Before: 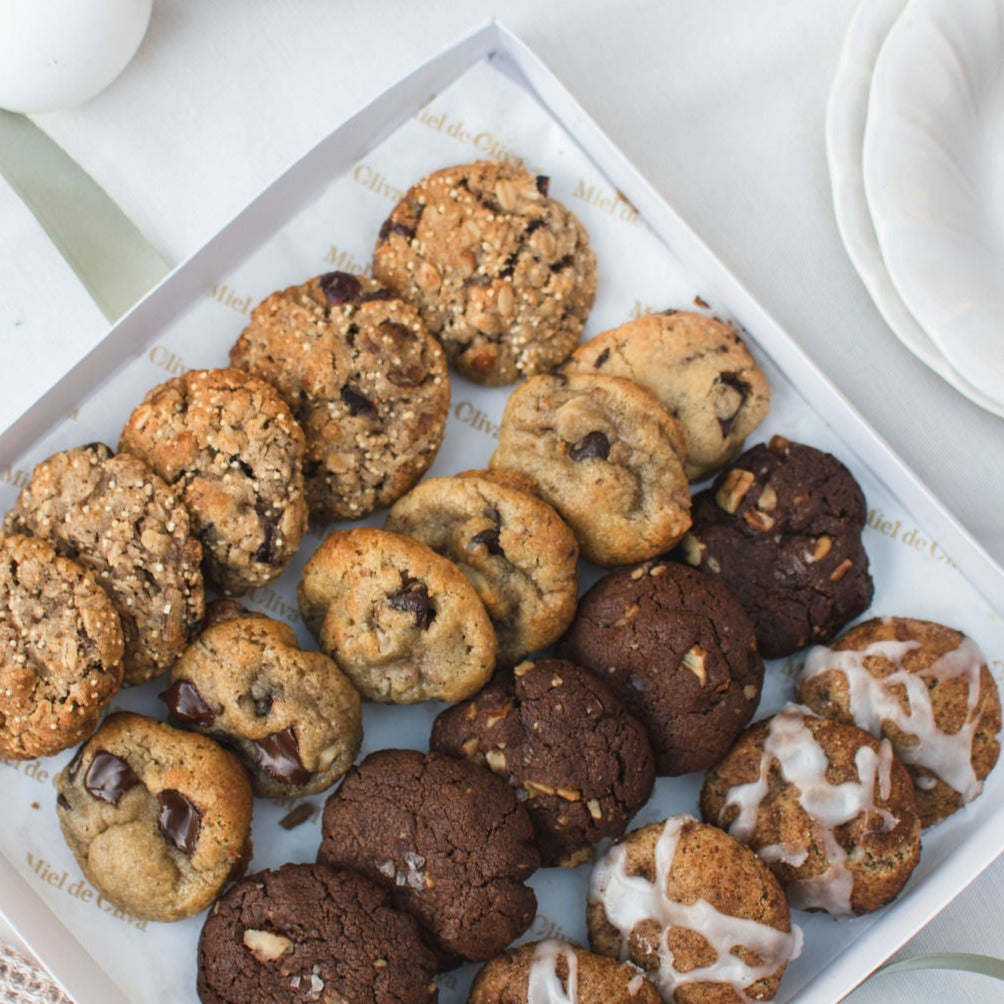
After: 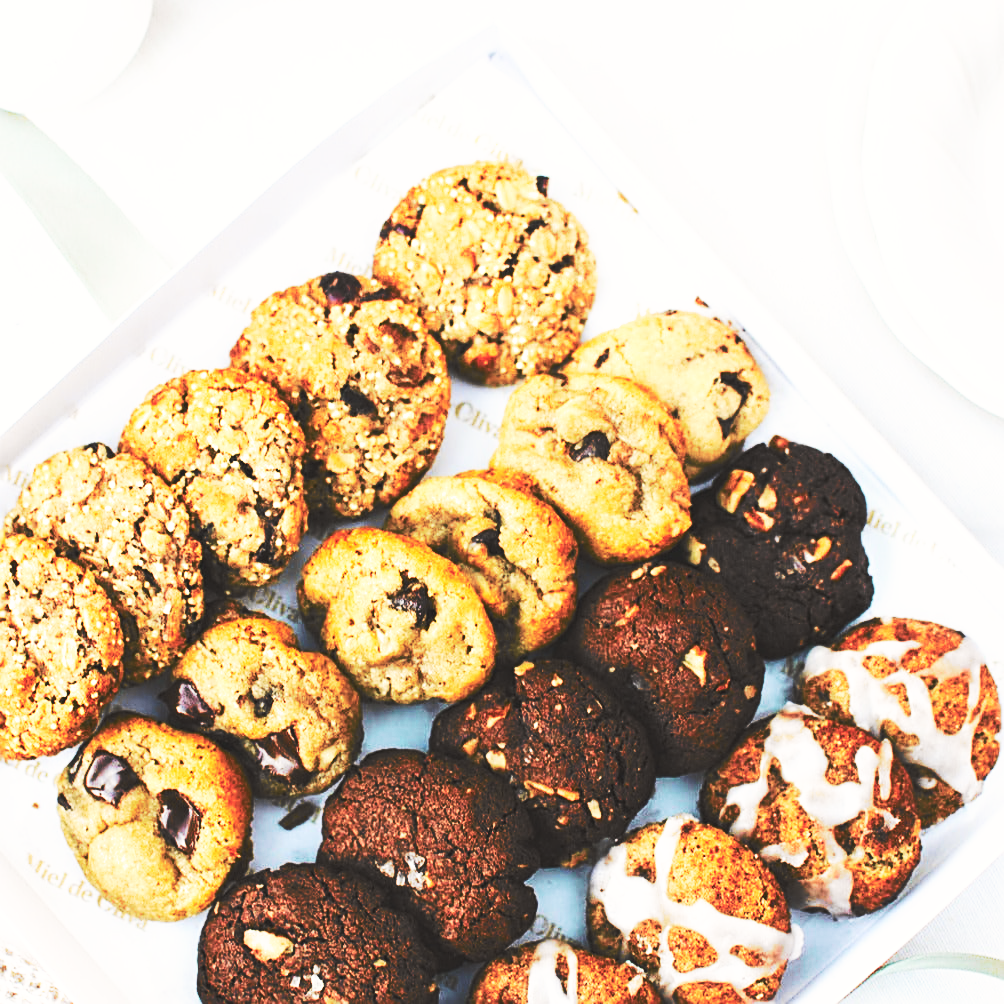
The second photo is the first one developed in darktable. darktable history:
sharpen: on, module defaults
tone curve: curves: ch0 [(0, 0.024) (0.049, 0.038) (0.176, 0.162) (0.33, 0.331) (0.432, 0.475) (0.601, 0.665) (0.843, 0.876) (1, 1)]; ch1 [(0, 0) (0.339, 0.358) (0.445, 0.439) (0.476, 0.47) (0.504, 0.504) (0.53, 0.511) (0.557, 0.558) (0.627, 0.635) (0.728, 0.746) (1, 1)]; ch2 [(0, 0) (0.327, 0.324) (0.417, 0.44) (0.46, 0.453) (0.502, 0.504) (0.526, 0.52) (0.54, 0.564) (0.606, 0.626) (0.76, 0.75) (1, 1)], color space Lab, independent channels, preserve colors none
color correction: highlights a* -0.137, highlights b* 0.137
base curve: curves: ch0 [(0, 0.015) (0.085, 0.116) (0.134, 0.298) (0.19, 0.545) (0.296, 0.764) (0.599, 0.982) (1, 1)], preserve colors none
